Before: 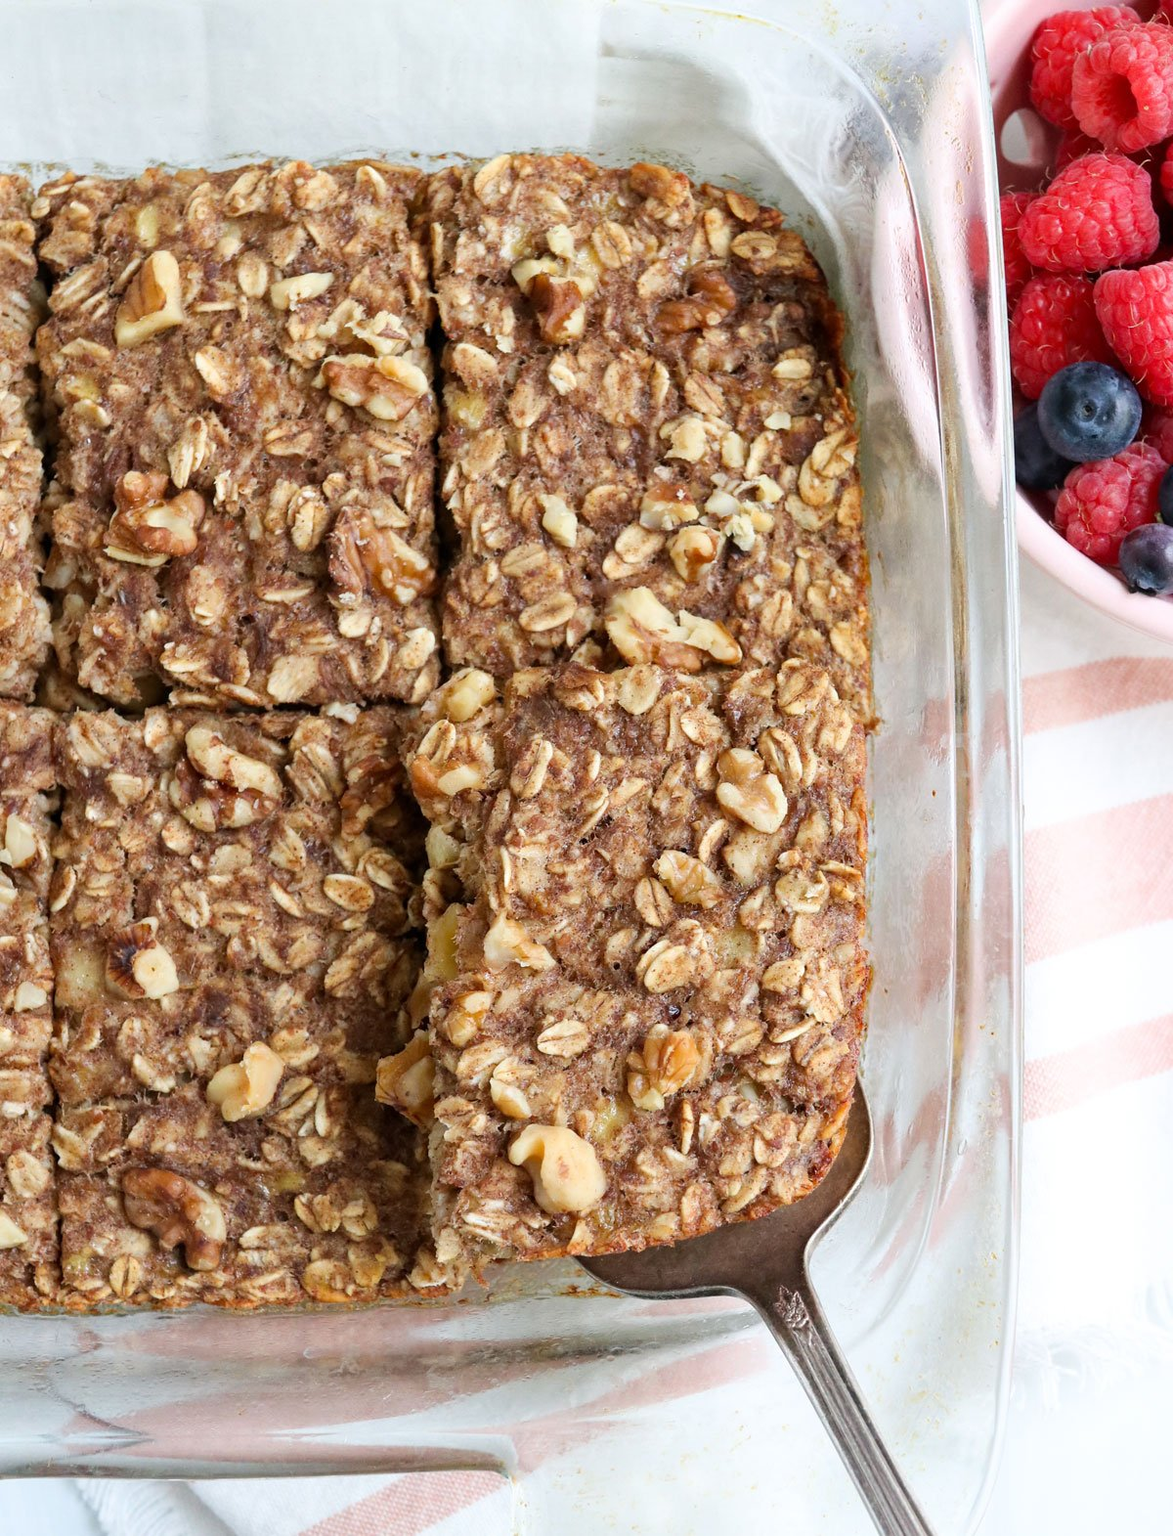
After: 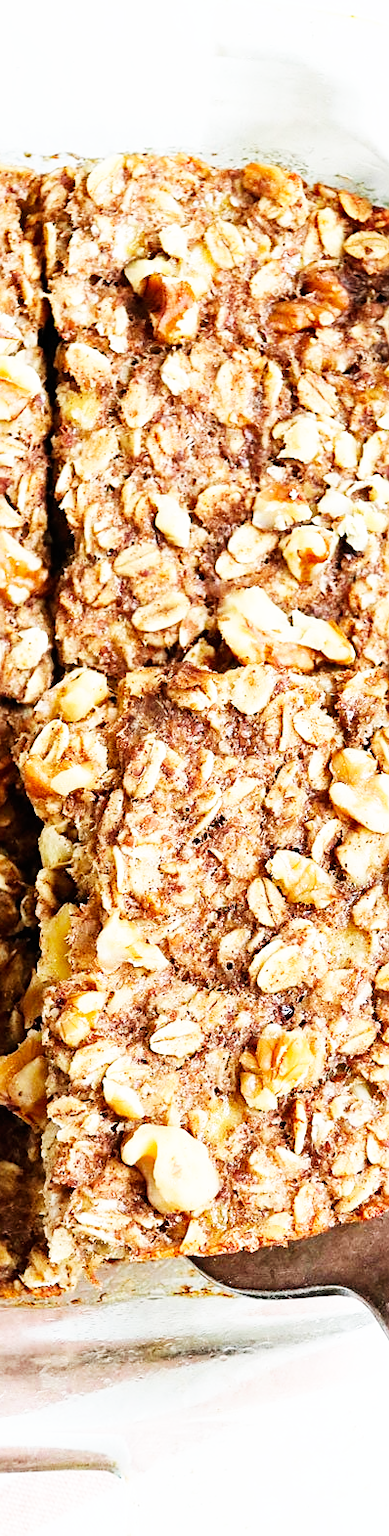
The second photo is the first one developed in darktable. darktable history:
crop: left 33.02%, right 33.771%
sharpen: on, module defaults
base curve: curves: ch0 [(0, 0) (0.007, 0.004) (0.027, 0.03) (0.046, 0.07) (0.207, 0.54) (0.442, 0.872) (0.673, 0.972) (1, 1)], preserve colors none
